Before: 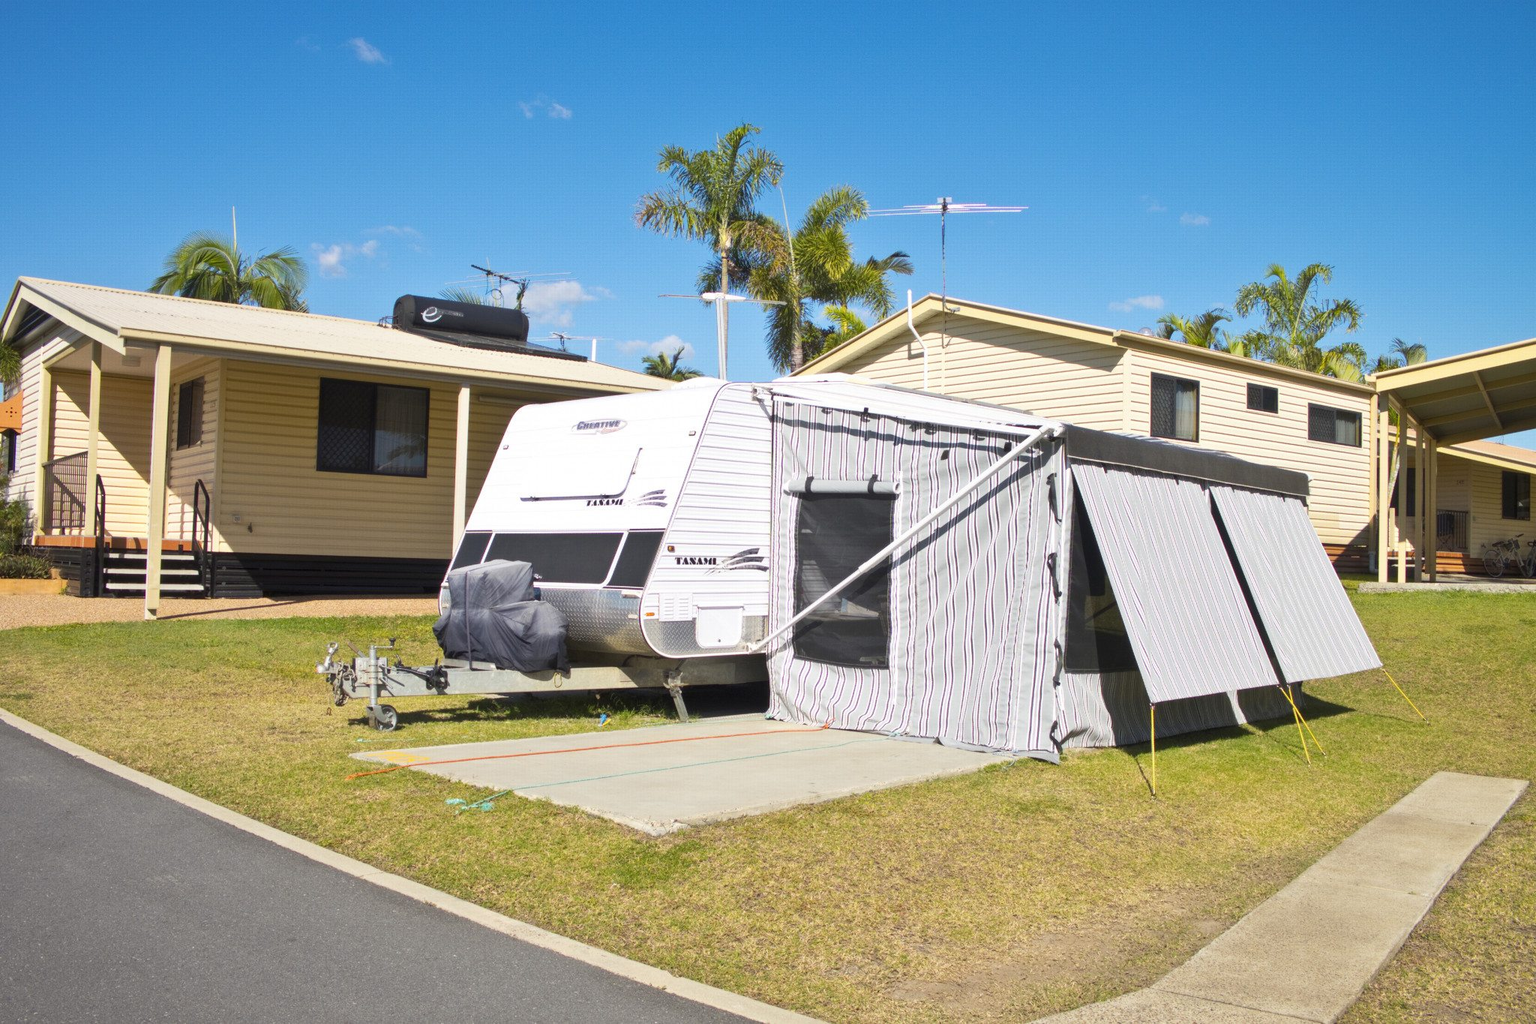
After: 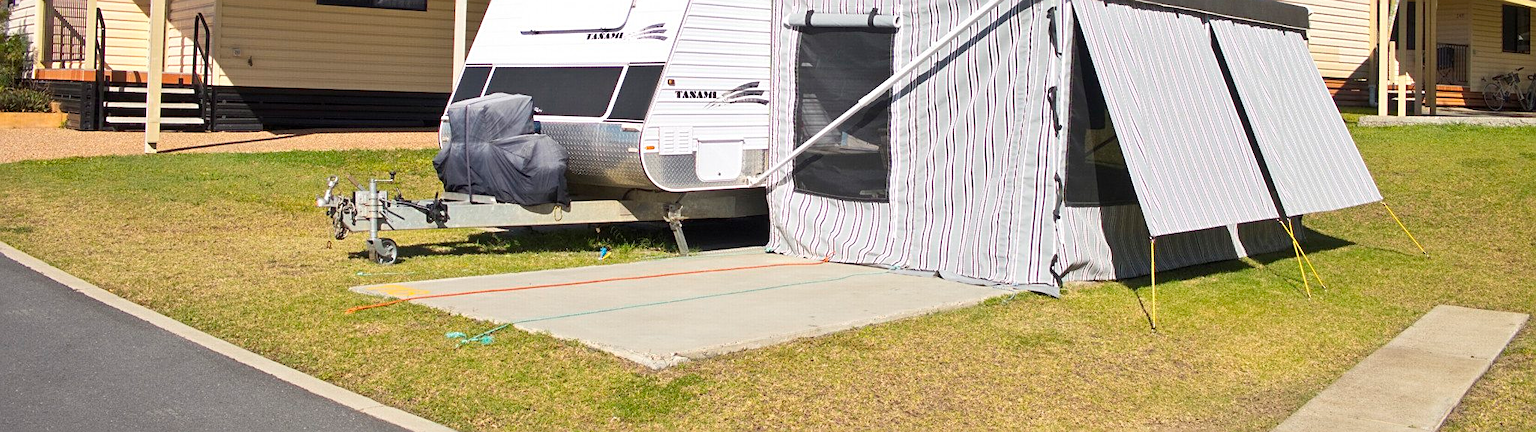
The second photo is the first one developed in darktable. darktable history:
crop: top 45.628%, bottom 12.164%
sharpen: on, module defaults
tone equalizer: on, module defaults
